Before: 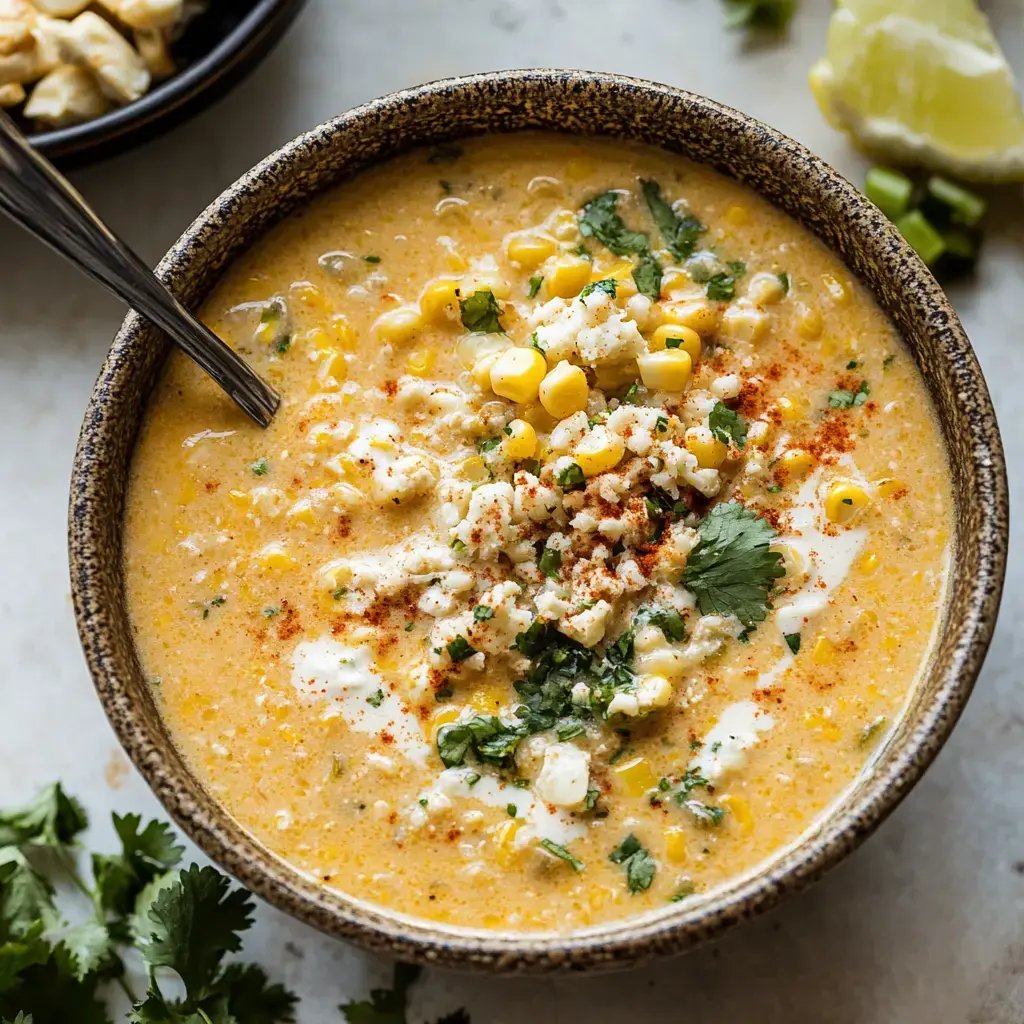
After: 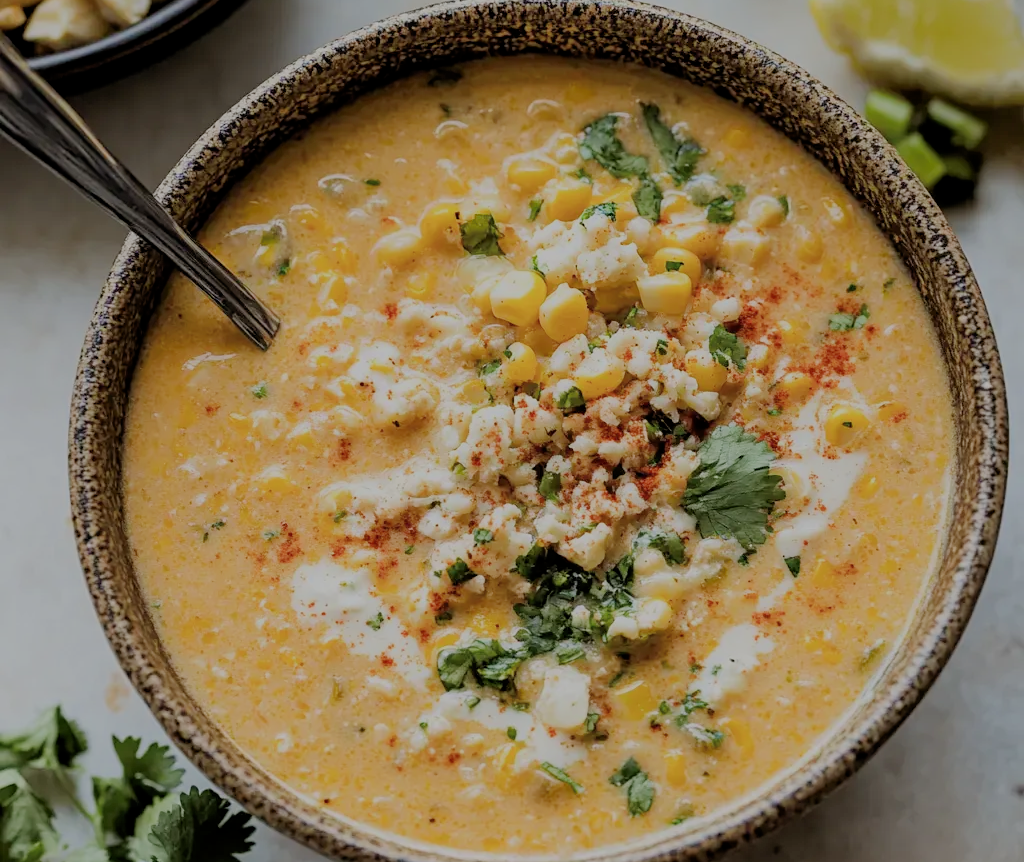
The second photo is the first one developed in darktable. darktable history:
filmic rgb: black relative exposure -6.99 EV, white relative exposure 6.06 EV, target black luminance 0%, hardness 2.75, latitude 61.91%, contrast 0.702, highlights saturation mix 10.88%, shadows ↔ highlights balance -0.117%, iterations of high-quality reconstruction 0
crop: top 7.595%, bottom 8.146%
